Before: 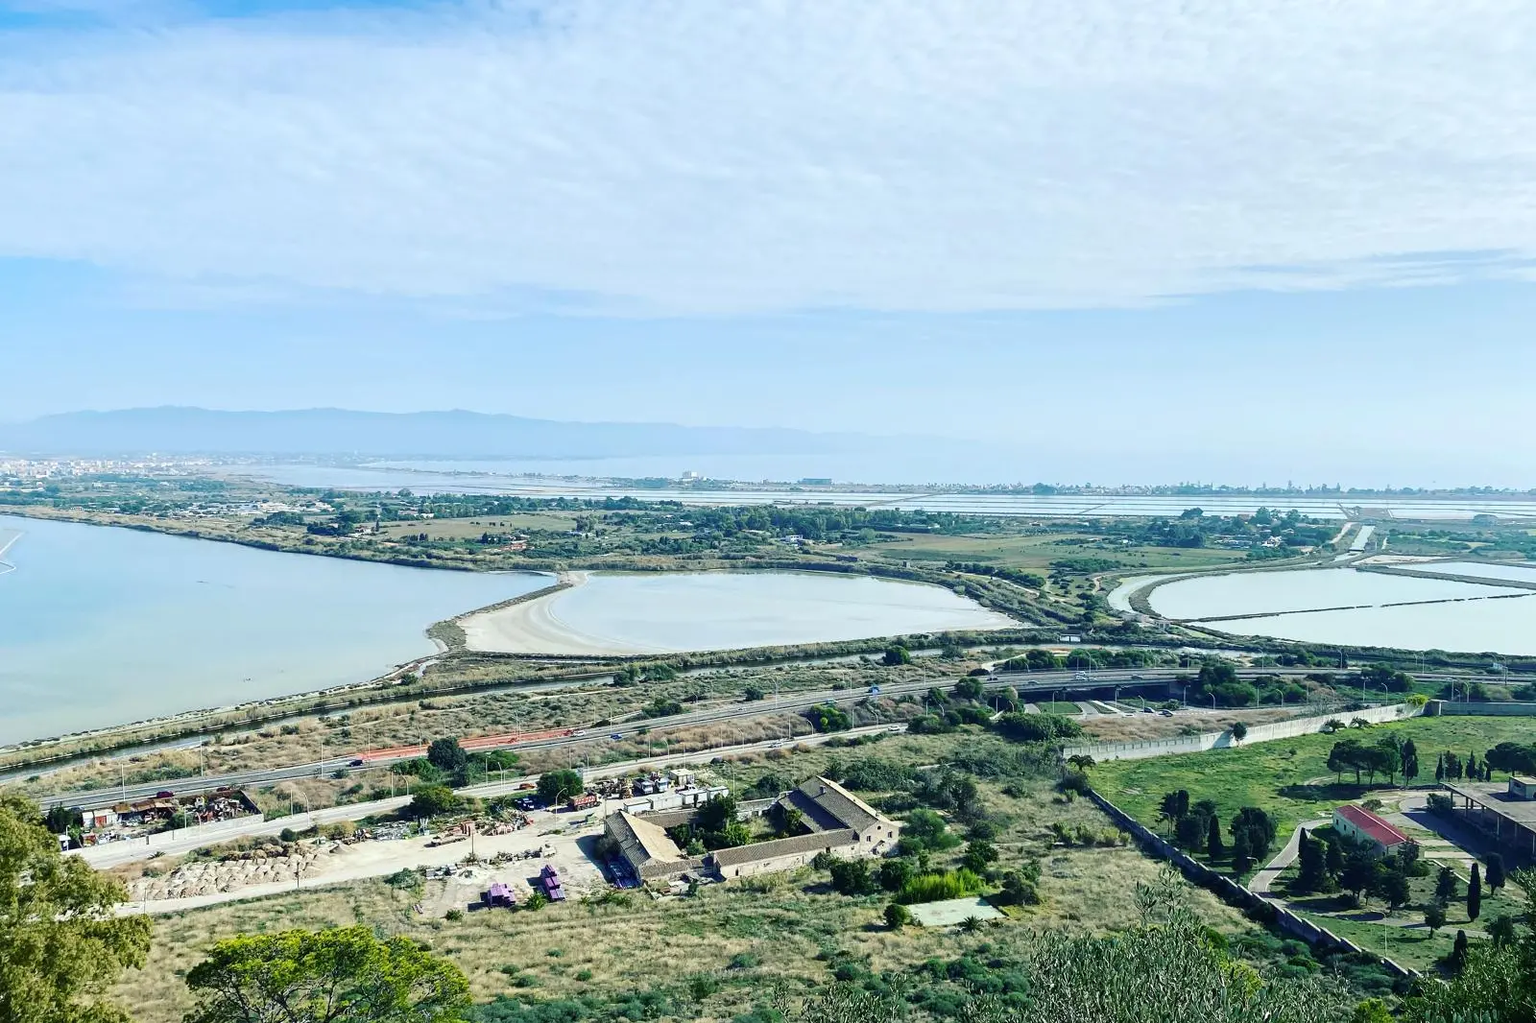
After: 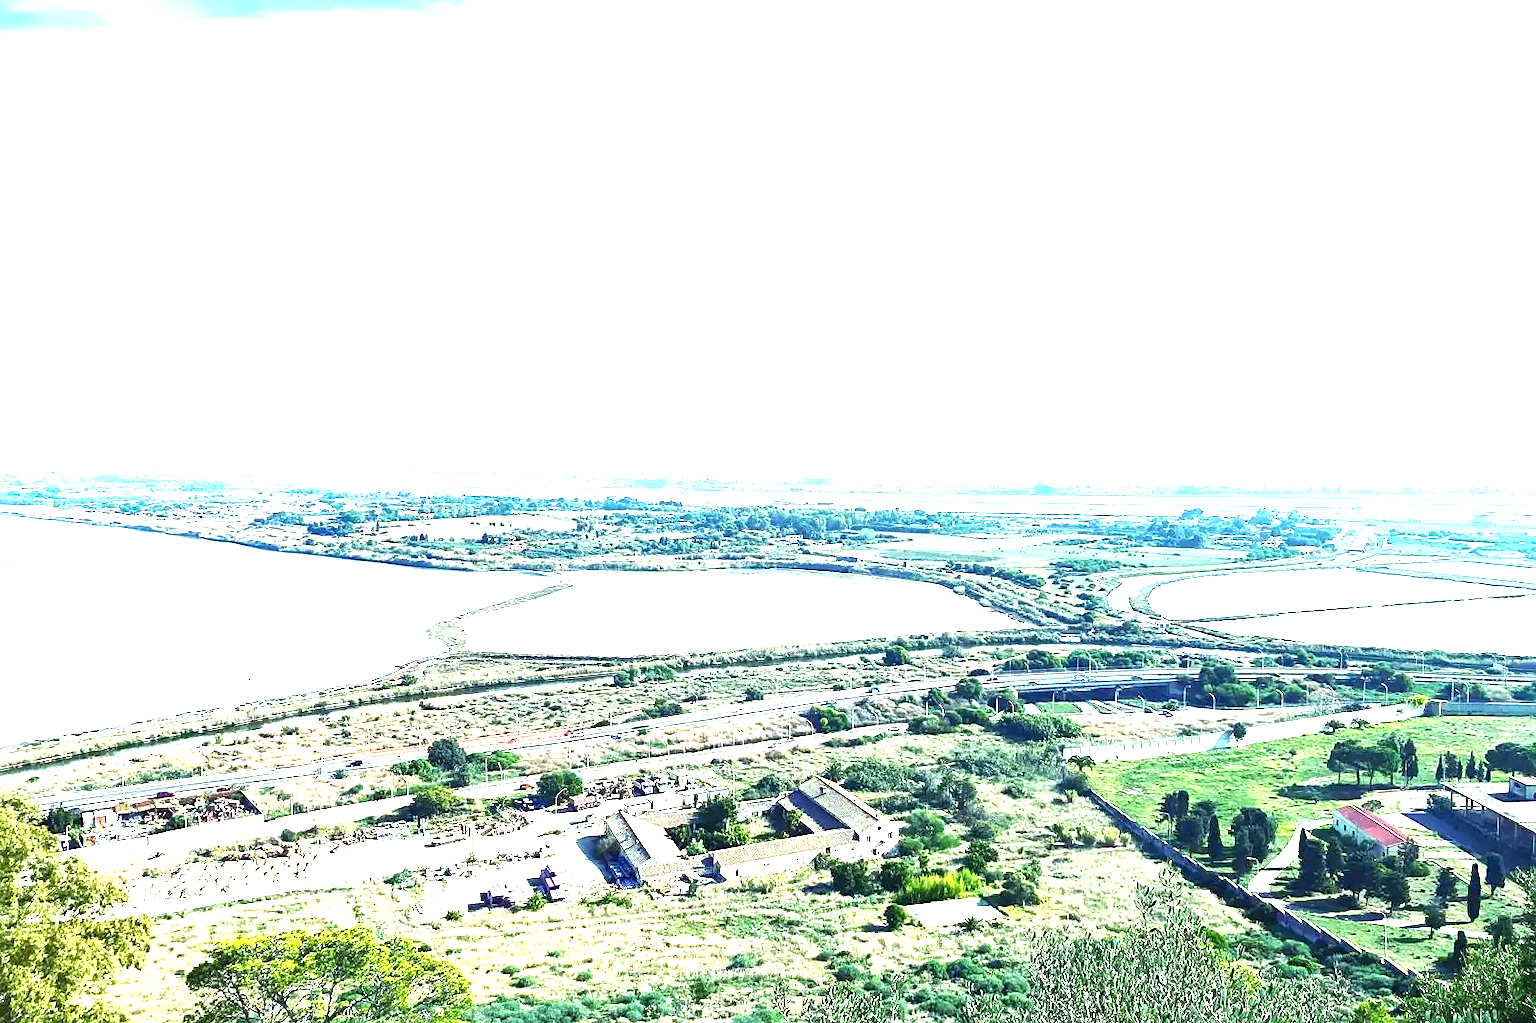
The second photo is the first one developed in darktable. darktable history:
exposure: black level correction 0, exposure 2.001 EV, compensate exposure bias true, compensate highlight preservation false
sharpen: amount 0.218
